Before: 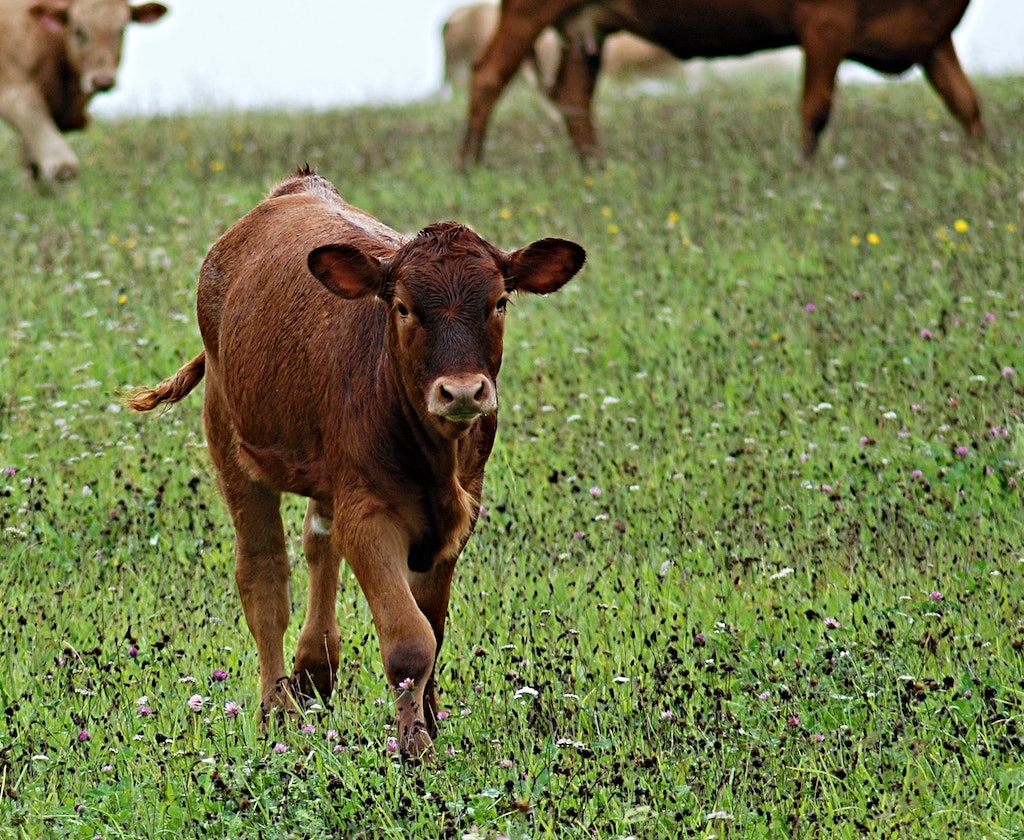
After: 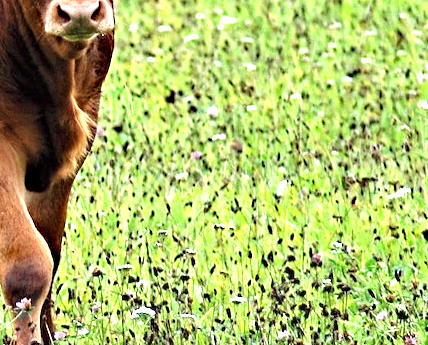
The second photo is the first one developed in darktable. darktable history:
haze removal: compatibility mode true, adaptive false
crop: left 37.439%, top 45.35%, right 20.73%, bottom 13.534%
exposure: black level correction 0, exposure 1.558 EV, compensate highlight preservation false
